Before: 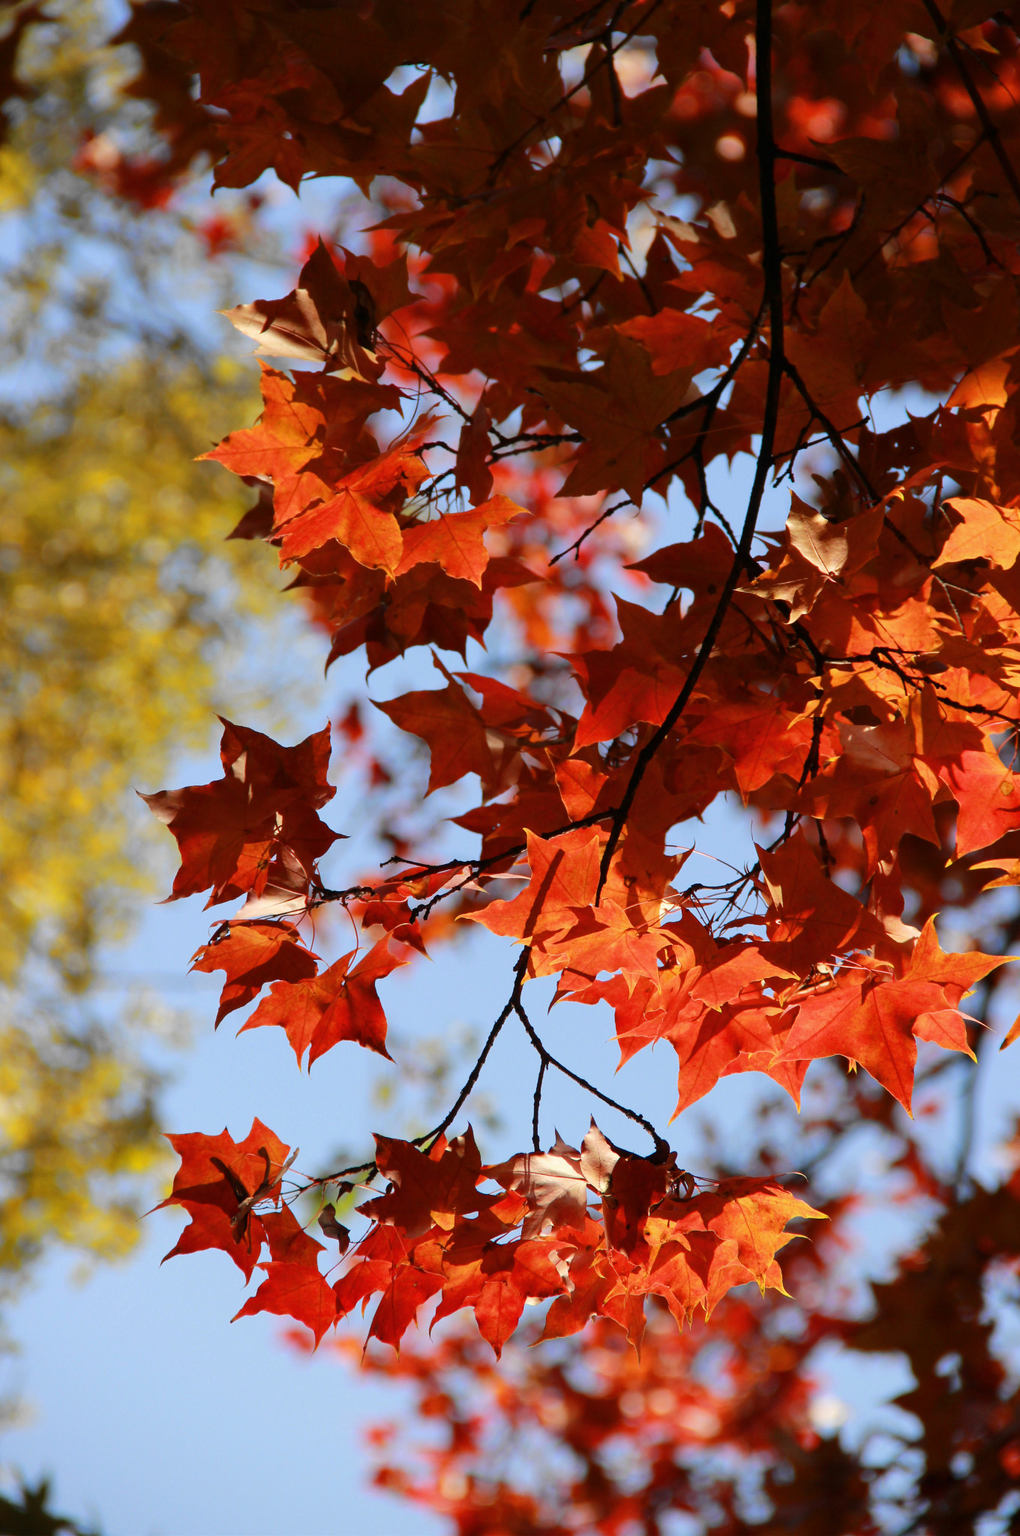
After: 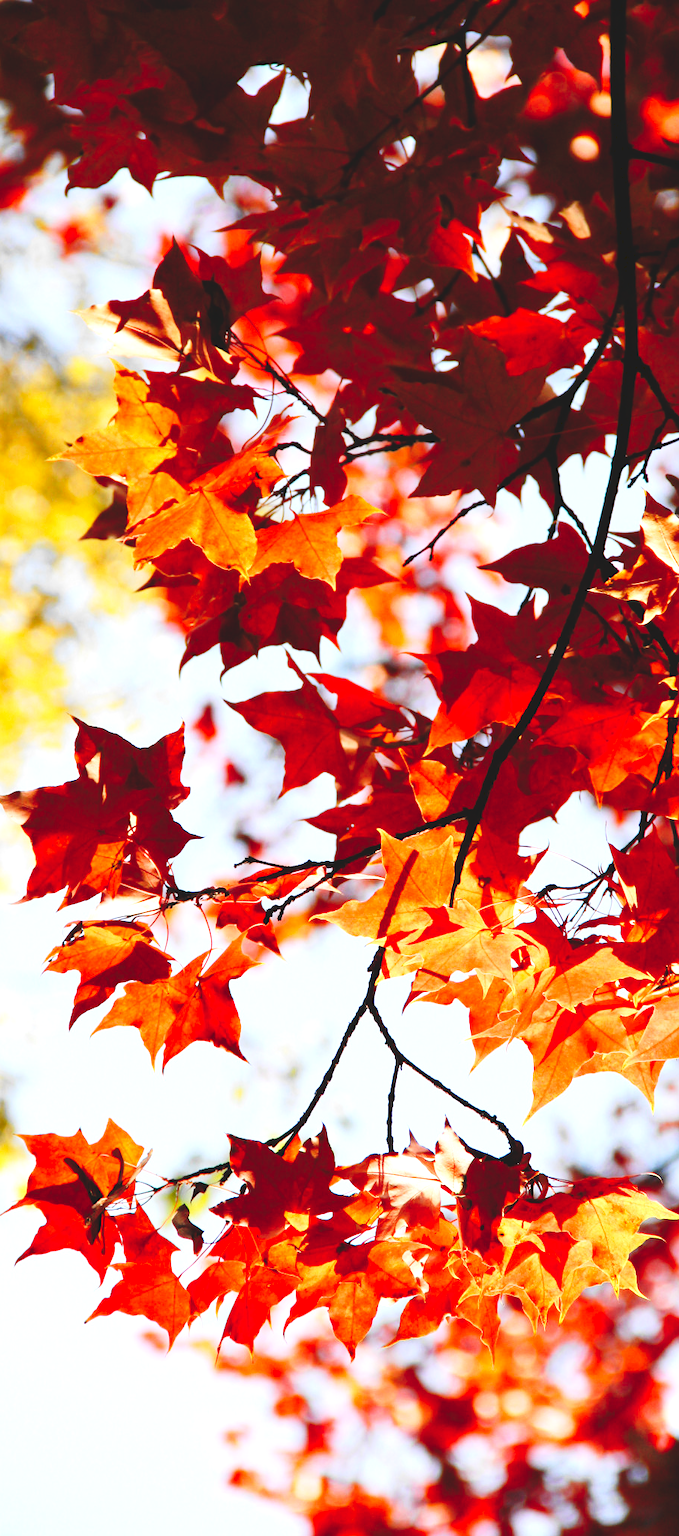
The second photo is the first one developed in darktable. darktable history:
exposure: exposure 1.089 EV, compensate highlight preservation false
crop and rotate: left 14.385%, right 18.948%
tone curve: curves: ch0 [(0, 0) (0.003, 0.108) (0.011, 0.108) (0.025, 0.108) (0.044, 0.113) (0.069, 0.113) (0.1, 0.121) (0.136, 0.136) (0.177, 0.16) (0.224, 0.192) (0.277, 0.246) (0.335, 0.324) (0.399, 0.419) (0.468, 0.518) (0.543, 0.622) (0.623, 0.721) (0.709, 0.815) (0.801, 0.893) (0.898, 0.949) (1, 1)], preserve colors none
